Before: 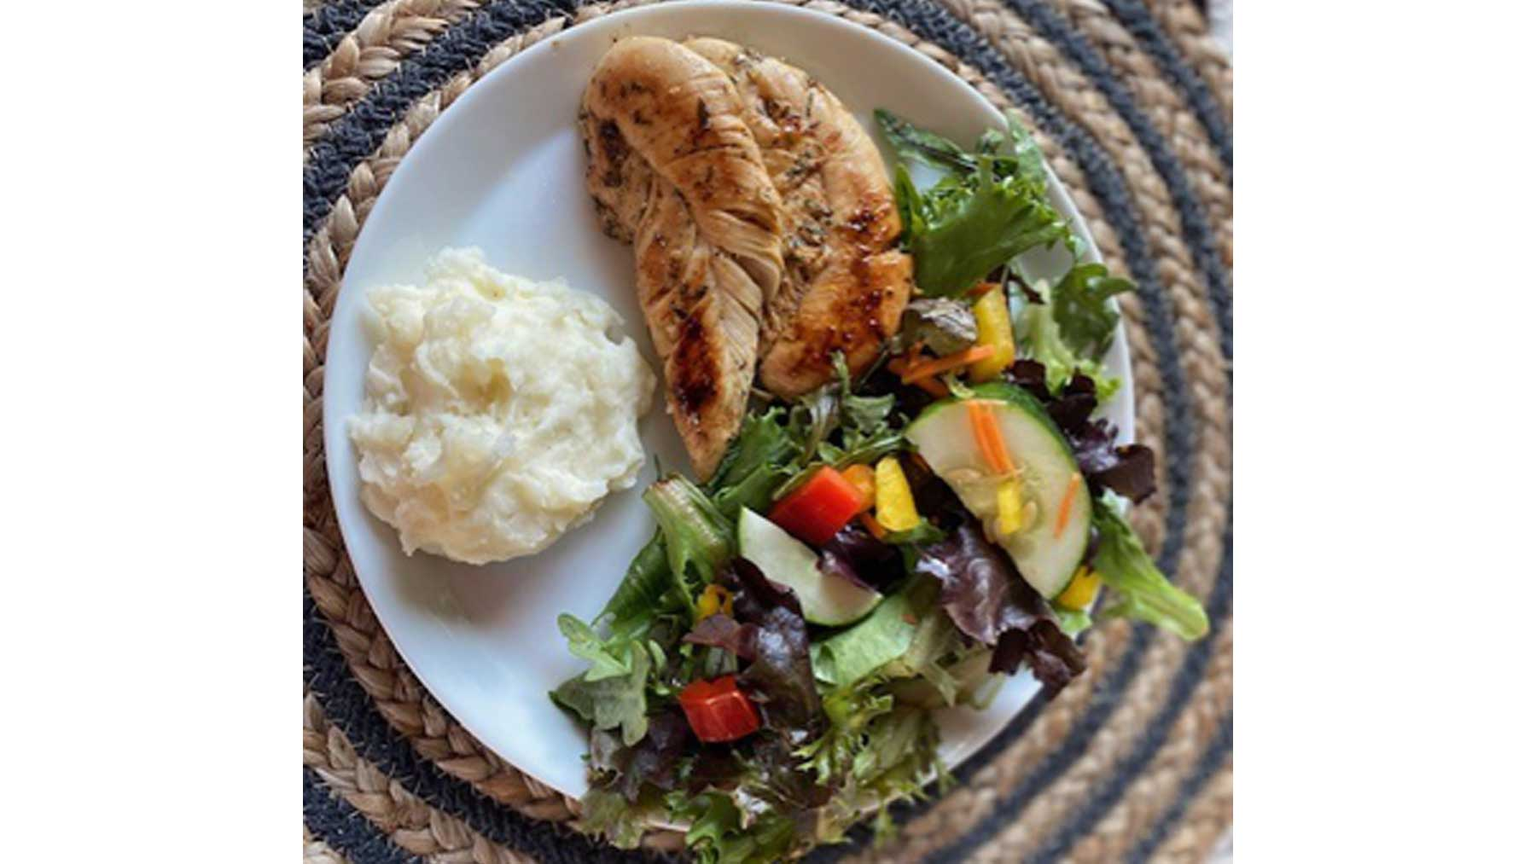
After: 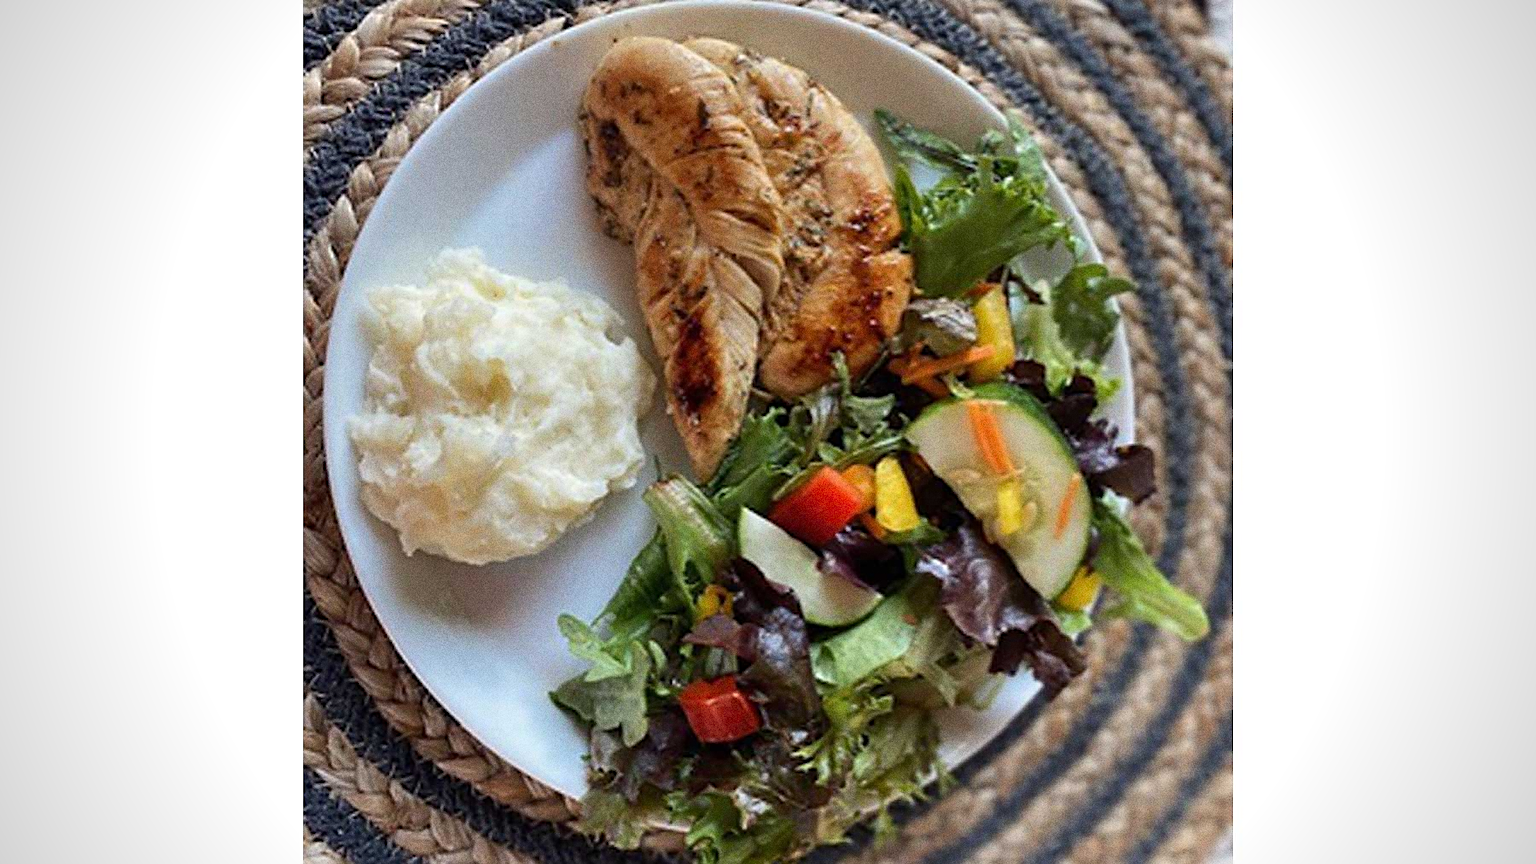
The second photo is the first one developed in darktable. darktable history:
grain: coarseness 0.09 ISO, strength 40%
sharpen: on, module defaults
vignetting: on, module defaults
